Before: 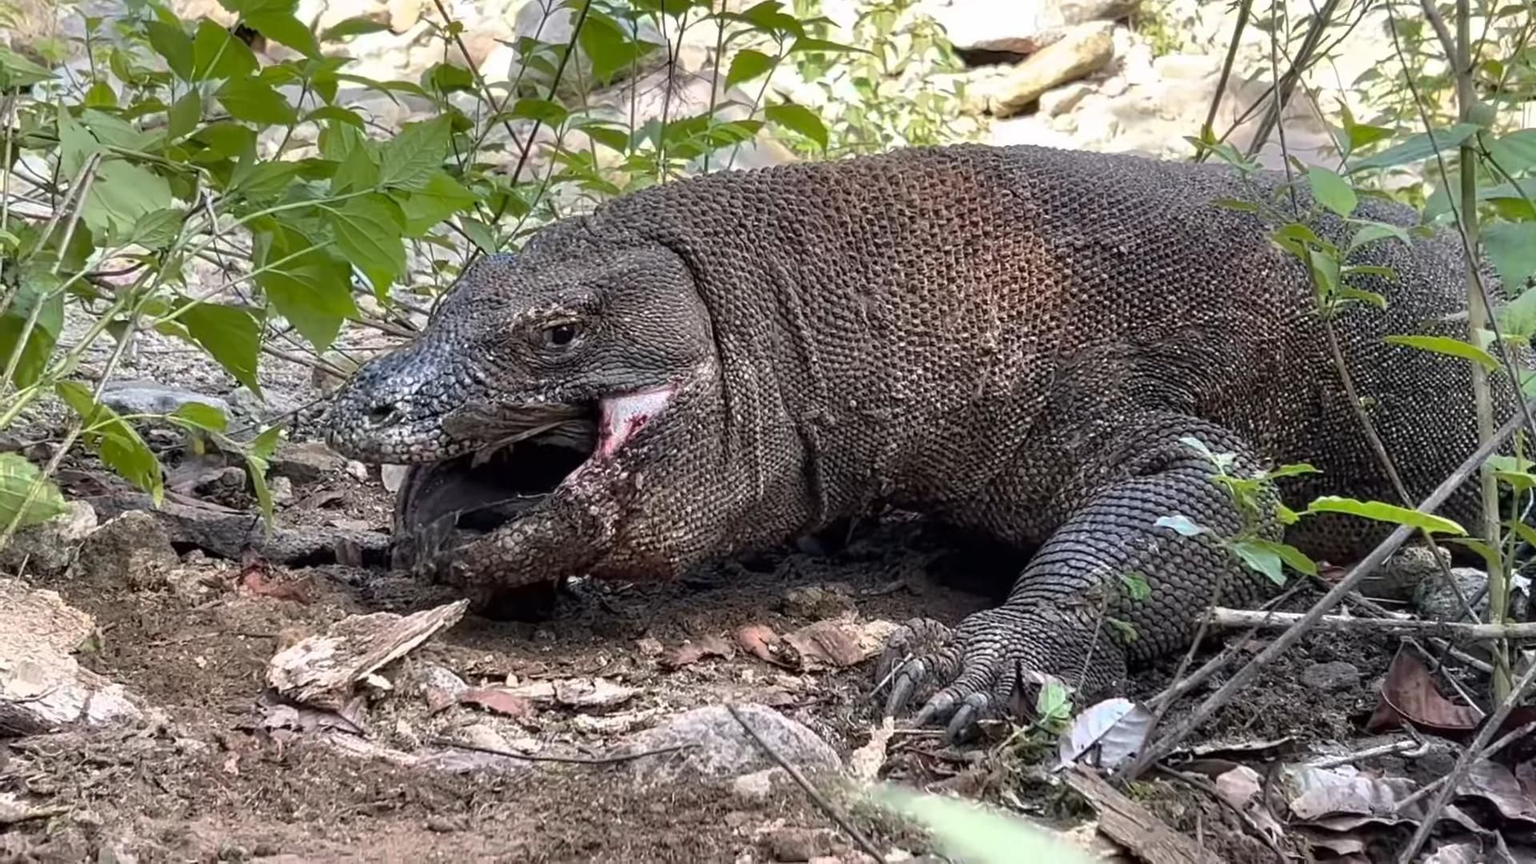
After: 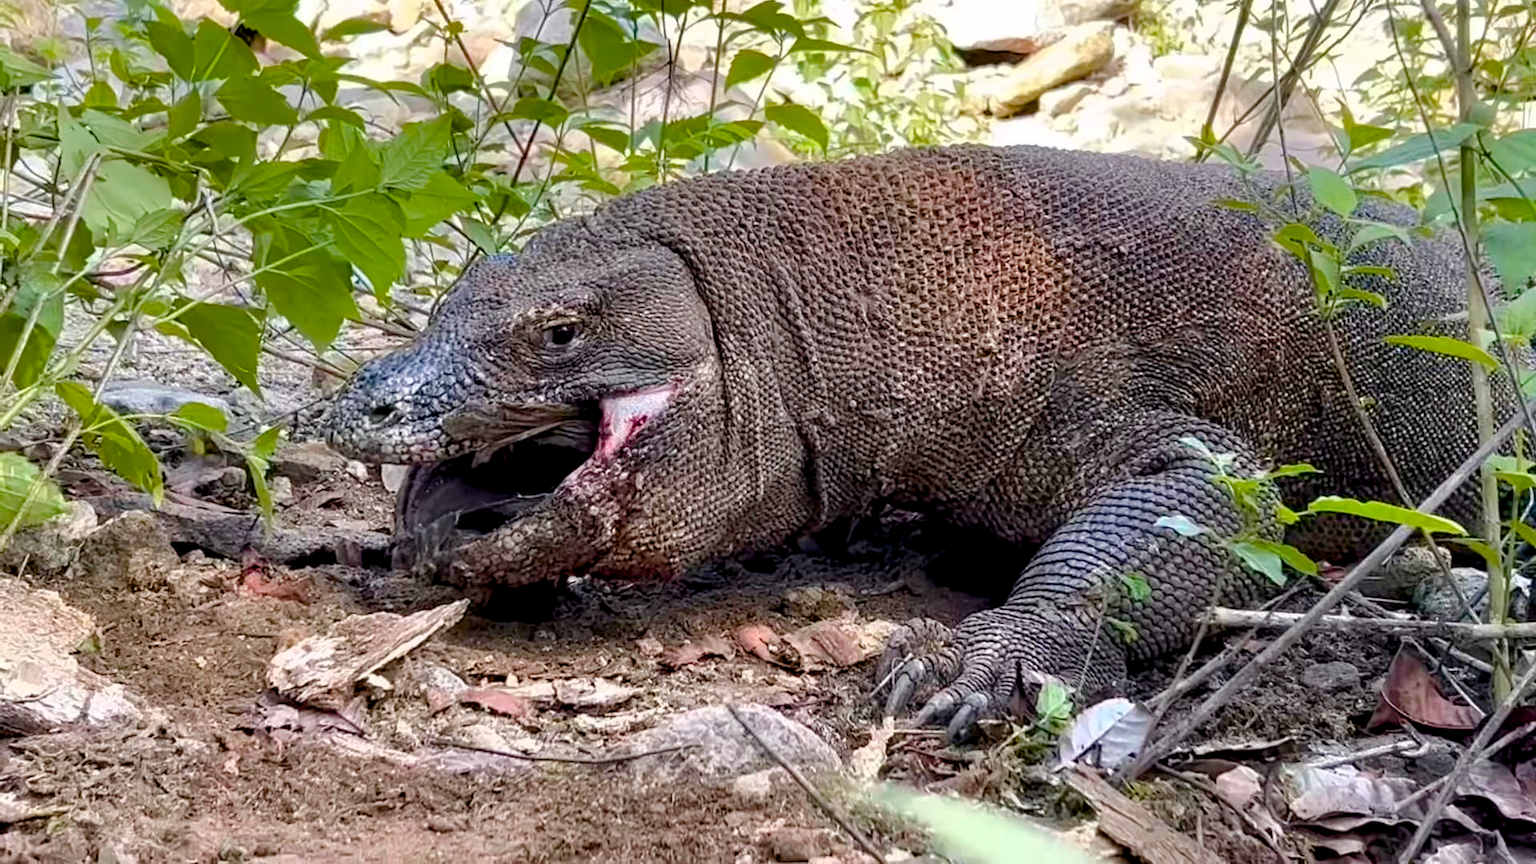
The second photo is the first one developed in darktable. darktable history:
color balance rgb: global offset › luminance -0.508%, perceptual saturation grading › global saturation 20%, perceptual saturation grading › highlights -14.019%, perceptual saturation grading › shadows 49.974%, perceptual brilliance grading › mid-tones 10.107%, perceptual brilliance grading › shadows 14.589%, global vibrance 20%
